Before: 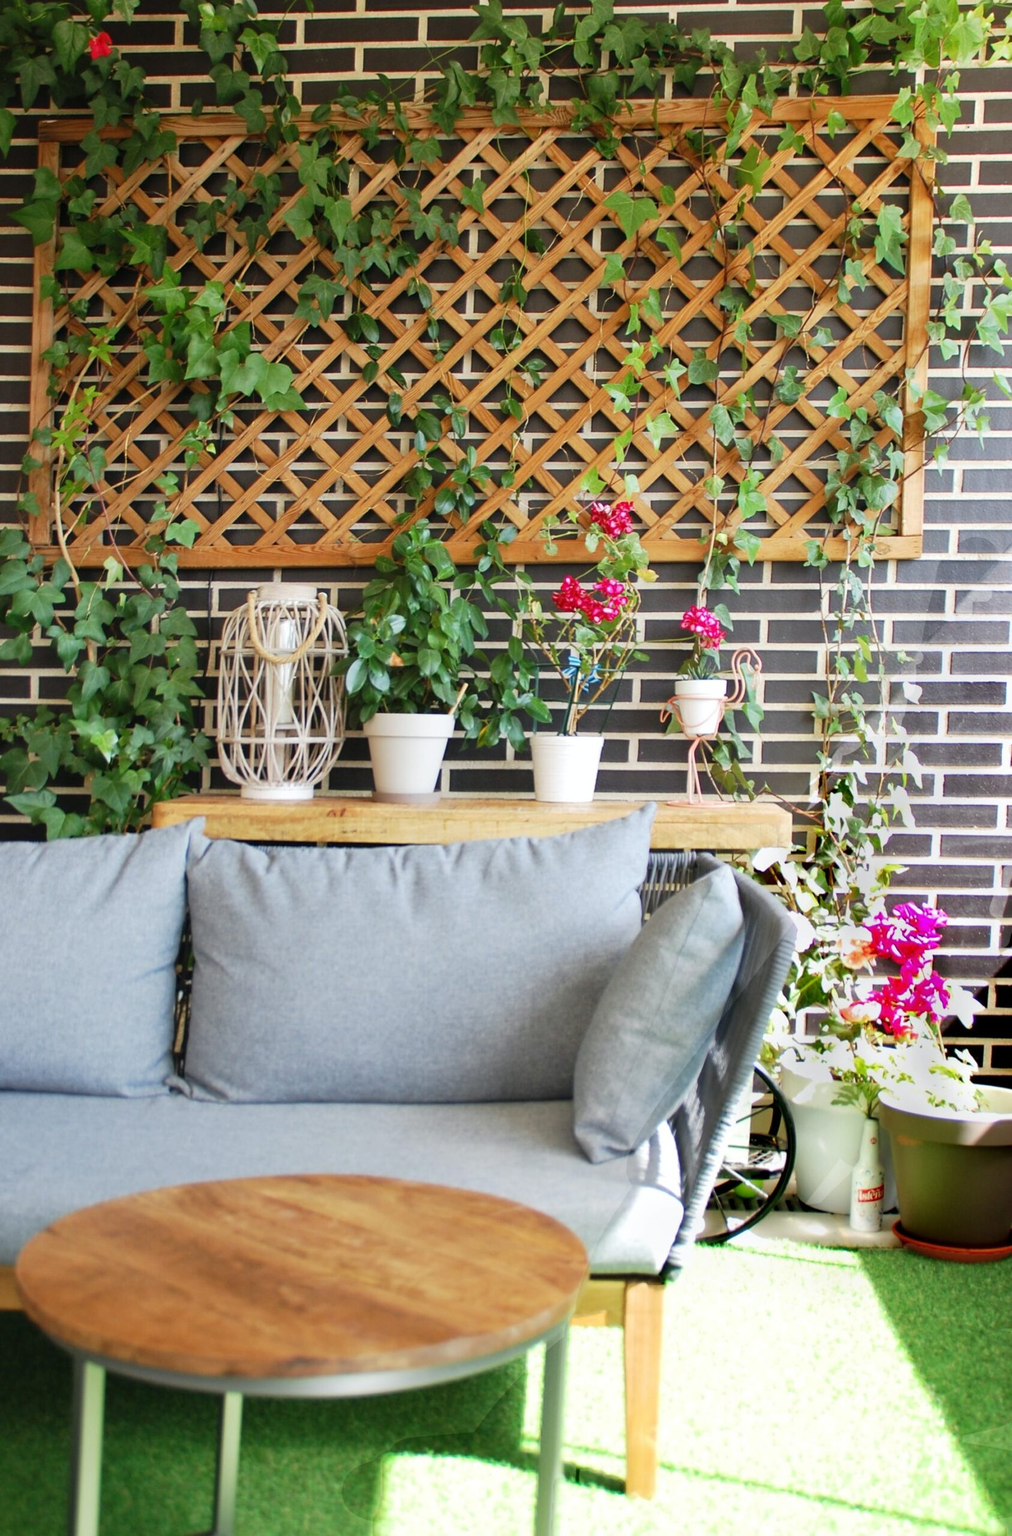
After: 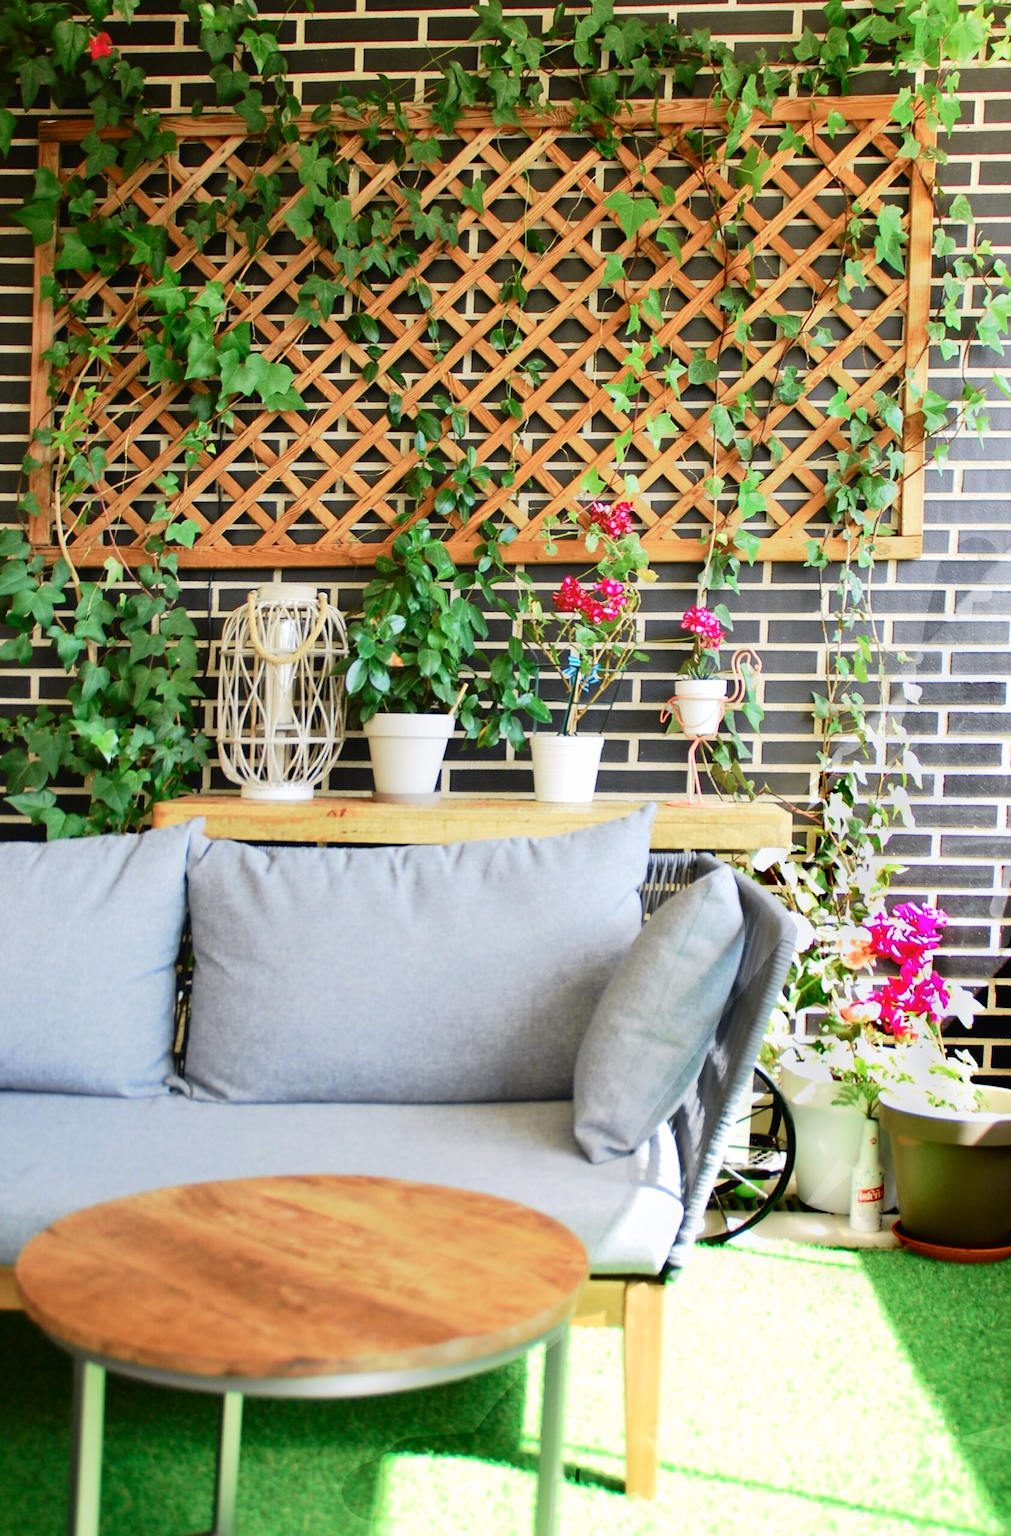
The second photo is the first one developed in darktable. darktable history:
tone curve: curves: ch0 [(0, 0.018) (0.061, 0.041) (0.205, 0.191) (0.289, 0.292) (0.39, 0.424) (0.493, 0.551) (0.666, 0.743) (0.795, 0.841) (1, 0.998)]; ch1 [(0, 0) (0.385, 0.343) (0.439, 0.415) (0.494, 0.498) (0.501, 0.501) (0.51, 0.496) (0.548, 0.554) (0.586, 0.61) (0.684, 0.658) (0.783, 0.804) (1, 1)]; ch2 [(0, 0) (0.304, 0.31) (0.403, 0.399) (0.441, 0.428) (0.47, 0.469) (0.498, 0.496) (0.524, 0.538) (0.566, 0.588) (0.648, 0.665) (0.697, 0.699) (1, 1)], color space Lab, independent channels, preserve colors none
